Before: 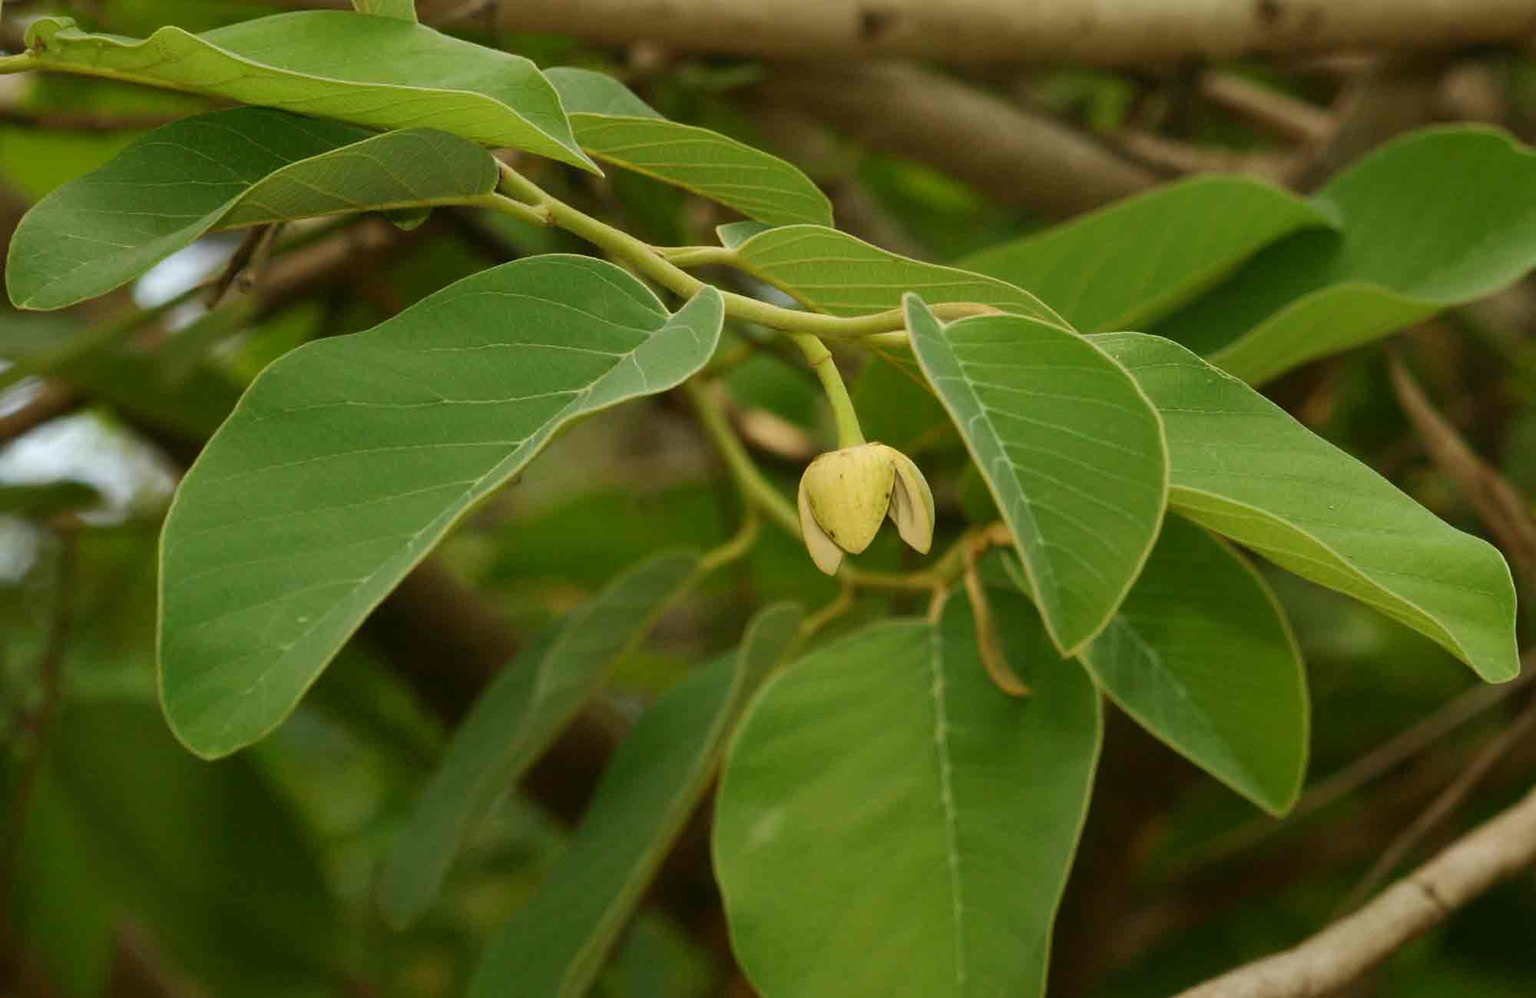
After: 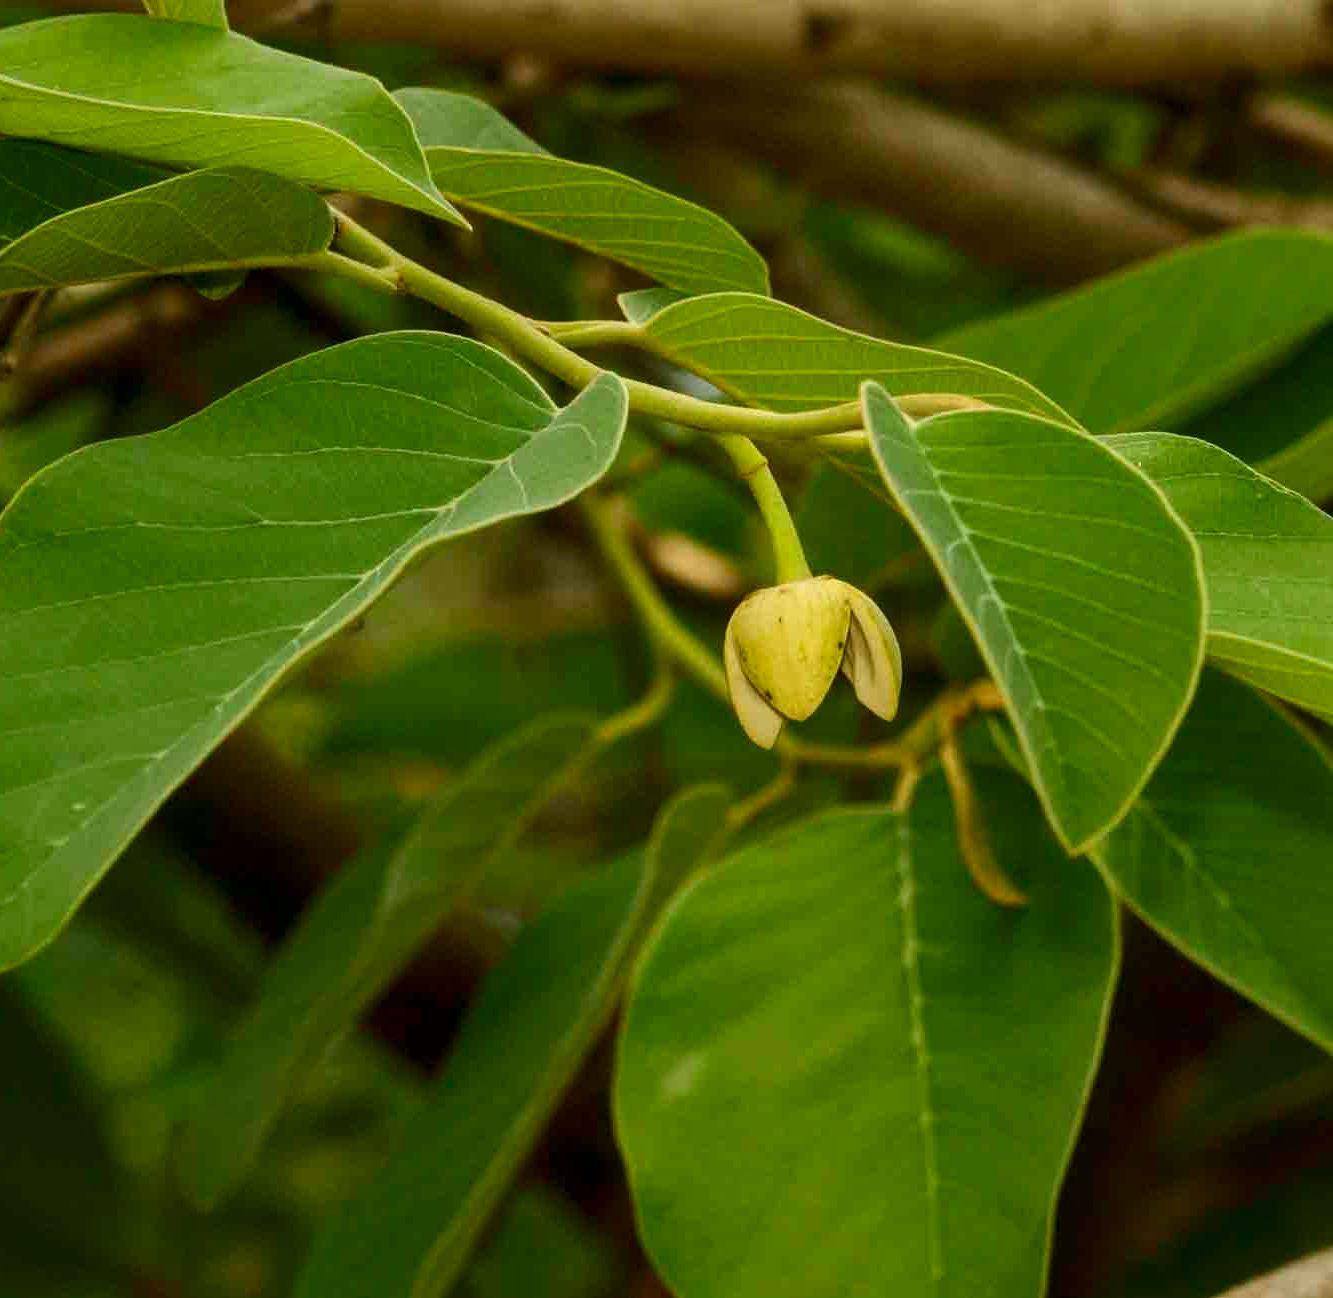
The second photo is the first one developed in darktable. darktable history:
crop and rotate: left 15.754%, right 17.579%
contrast brightness saturation: contrast 0.13, brightness -0.05, saturation 0.16
local contrast: on, module defaults
color balance rgb: global vibrance 20%
